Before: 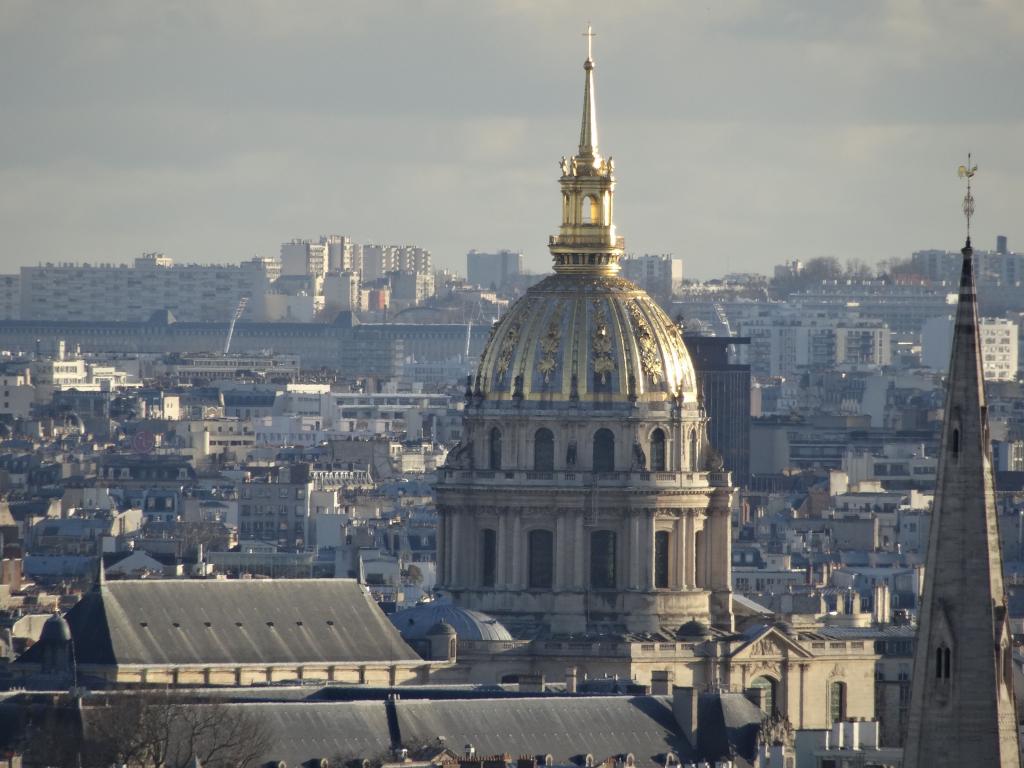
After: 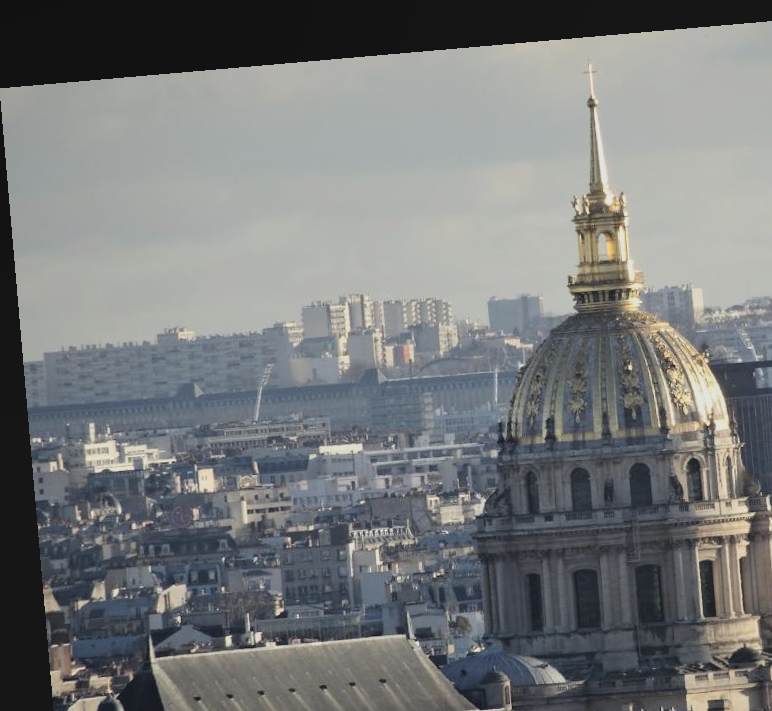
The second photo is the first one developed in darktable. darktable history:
crop: right 28.885%, bottom 16.626%
bloom: size 38%, threshold 95%, strength 30%
rotate and perspective: rotation -4.98°, automatic cropping off
contrast brightness saturation: contrast -0.1, saturation -0.1
filmic rgb: black relative exposure -16 EV, white relative exposure 6.29 EV, hardness 5.1, contrast 1.35
